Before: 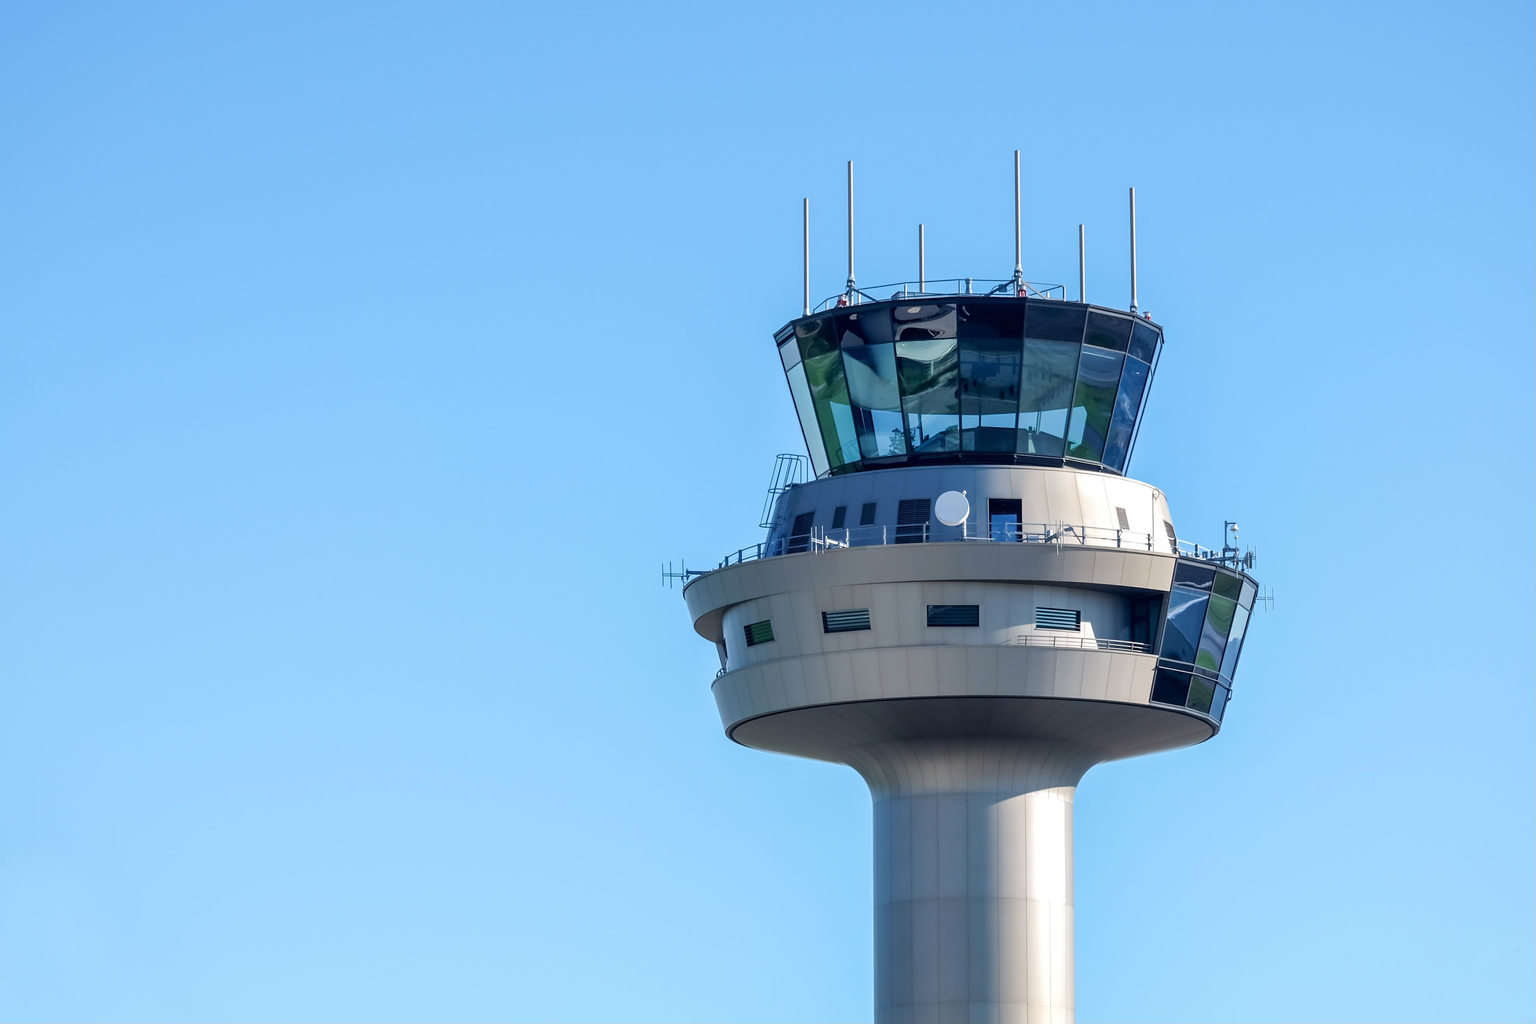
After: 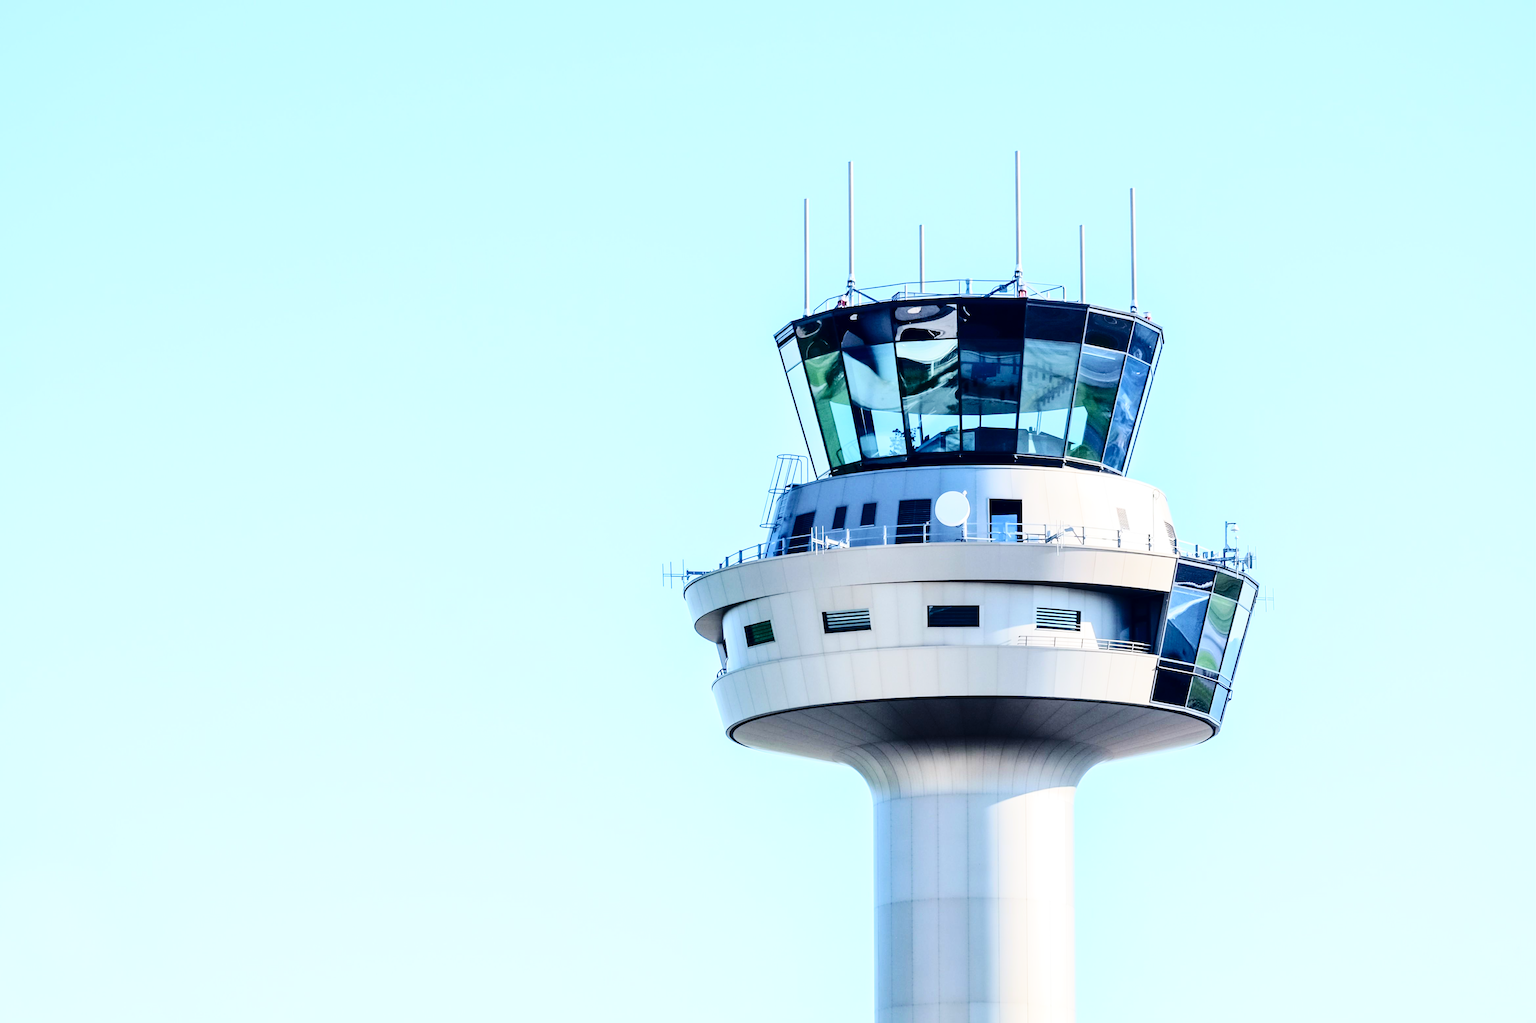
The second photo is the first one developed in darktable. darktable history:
base curve: curves: ch0 [(0, 0) (0.028, 0.03) (0.121, 0.232) (0.46, 0.748) (0.859, 0.968) (1, 1)], preserve colors none
tone curve: curves: ch0 [(0, 0) (0.003, 0.001) (0.011, 0.004) (0.025, 0.009) (0.044, 0.016) (0.069, 0.025) (0.1, 0.036) (0.136, 0.059) (0.177, 0.103) (0.224, 0.175) (0.277, 0.274) (0.335, 0.395) (0.399, 0.52) (0.468, 0.635) (0.543, 0.733) (0.623, 0.817) (0.709, 0.888) (0.801, 0.93) (0.898, 0.964) (1, 1)], color space Lab, independent channels, preserve colors none
